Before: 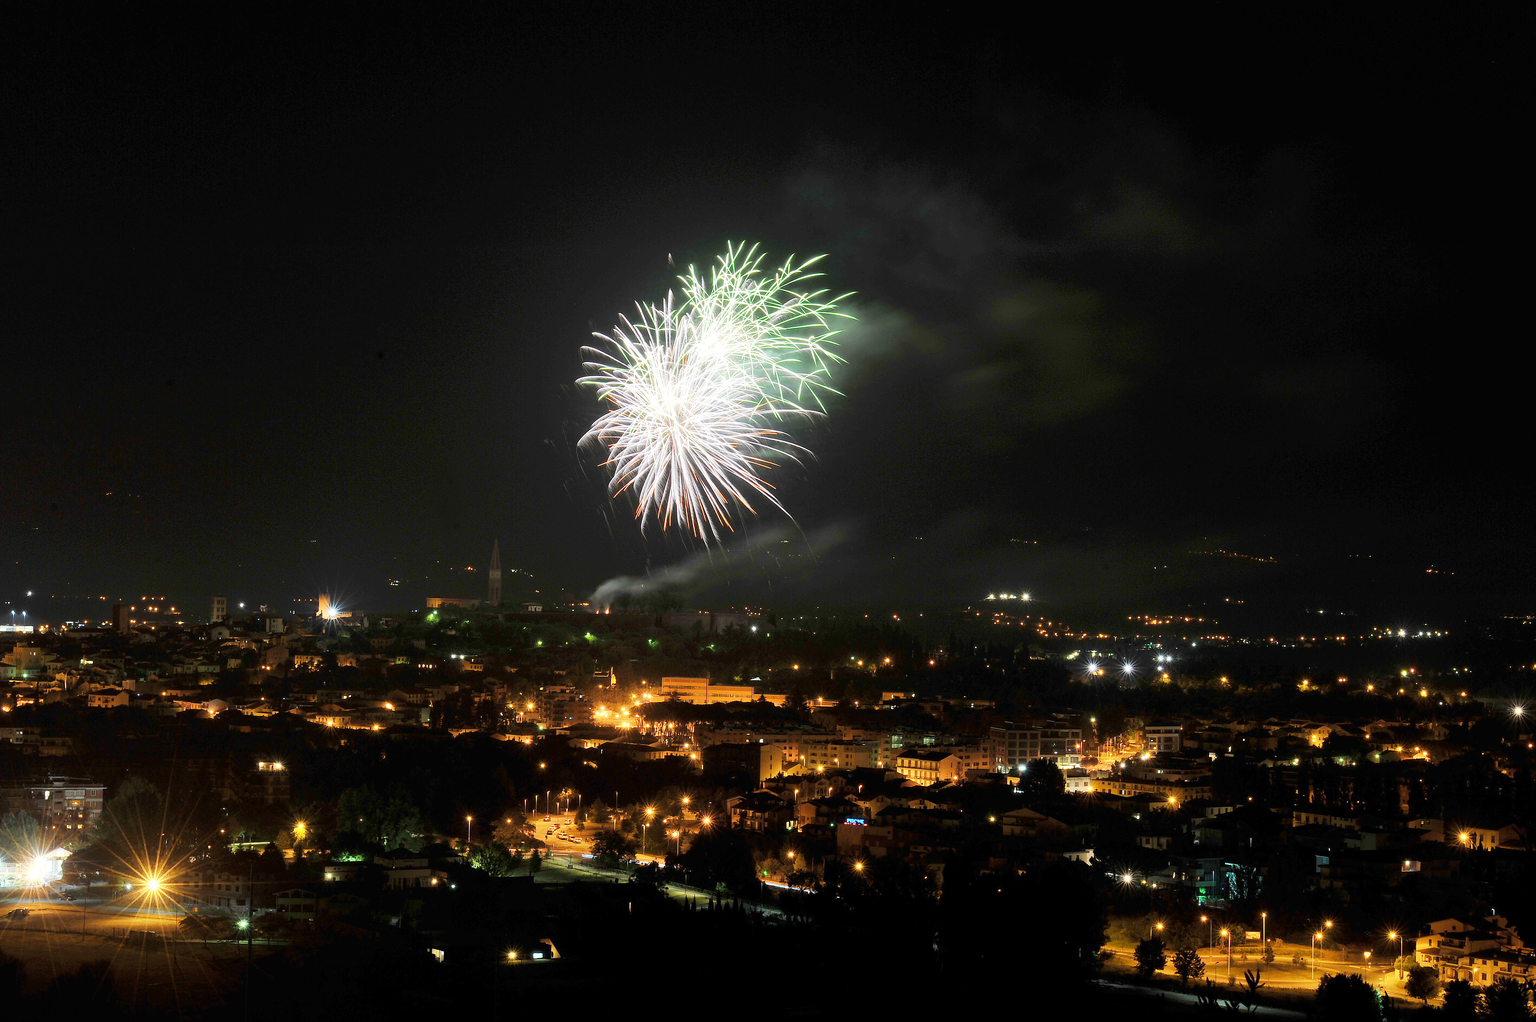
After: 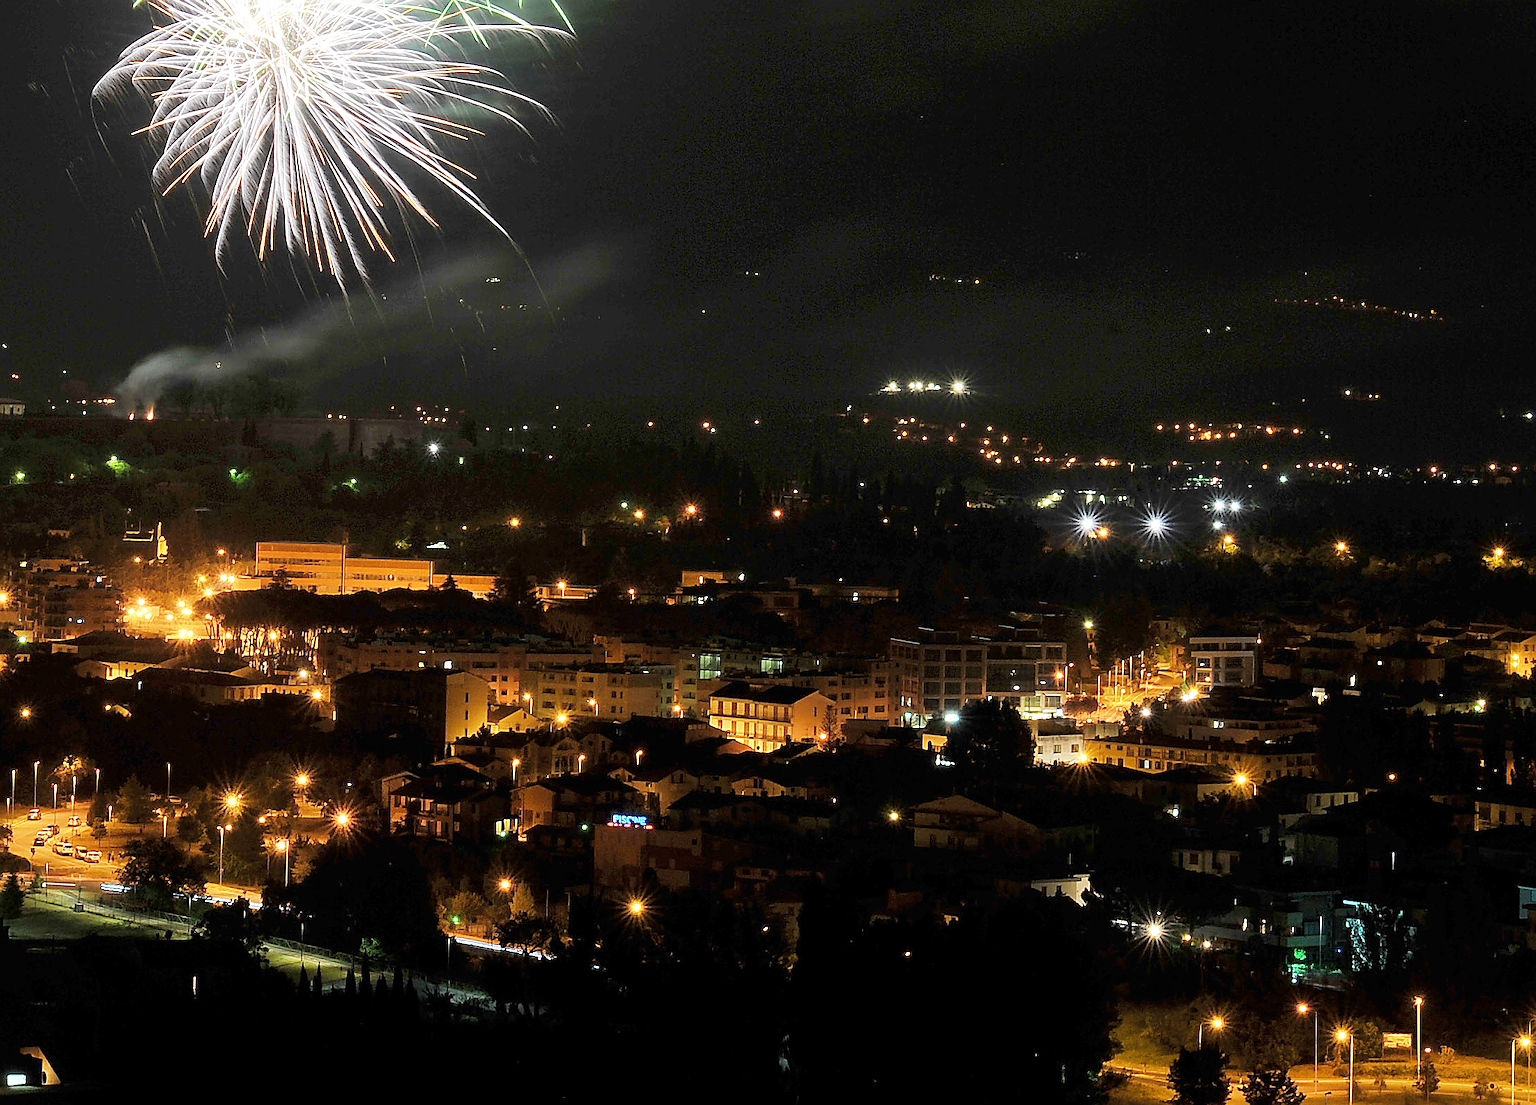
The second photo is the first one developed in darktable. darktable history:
crop: left 34.479%, top 38.822%, right 13.718%, bottom 5.172%
sharpen: on, module defaults
local contrast: mode bilateral grid, contrast 15, coarseness 36, detail 105%, midtone range 0.2
